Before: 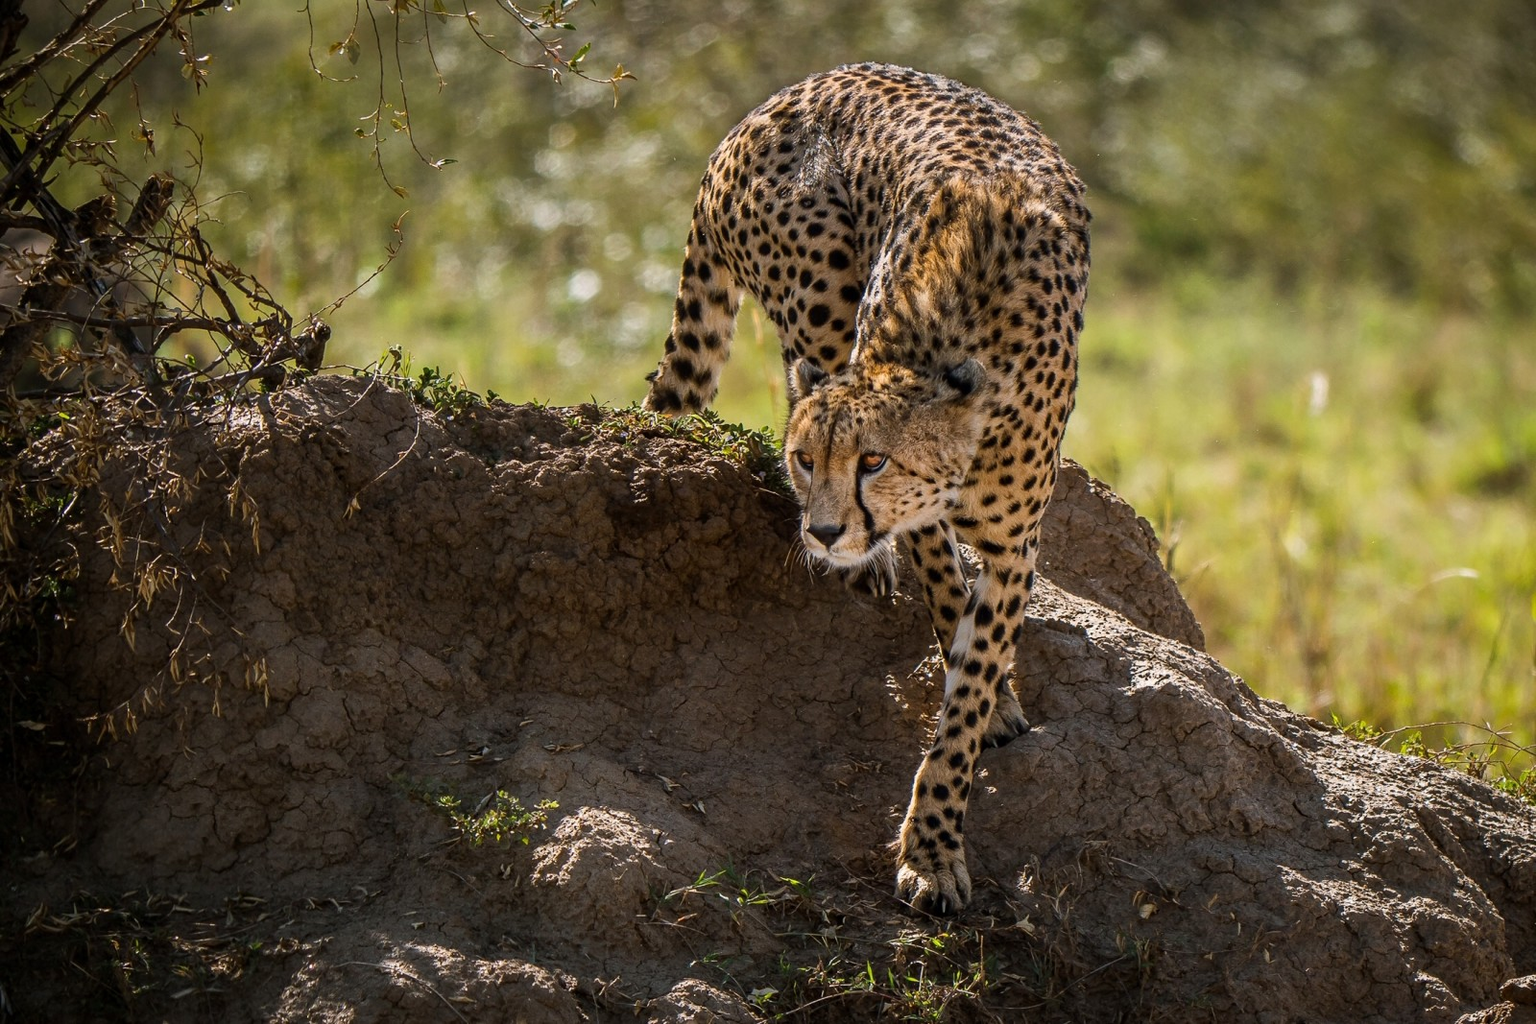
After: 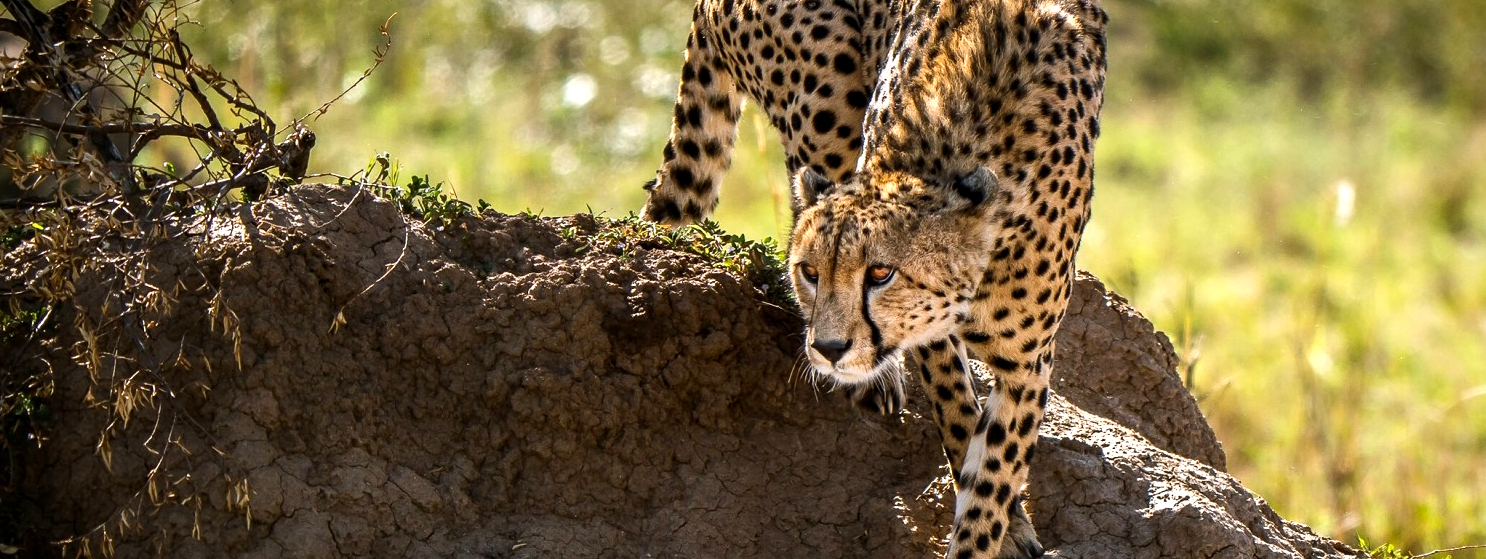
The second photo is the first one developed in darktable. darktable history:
crop: left 1.838%, top 19.467%, right 5.253%, bottom 28.14%
levels: levels [0, 0.43, 0.859]
contrast brightness saturation: contrast 0.103, brightness 0.01, saturation 0.02
contrast equalizer: y [[0.6 ×6], [0.55 ×6], [0 ×6], [0 ×6], [0 ×6]], mix 0.146
